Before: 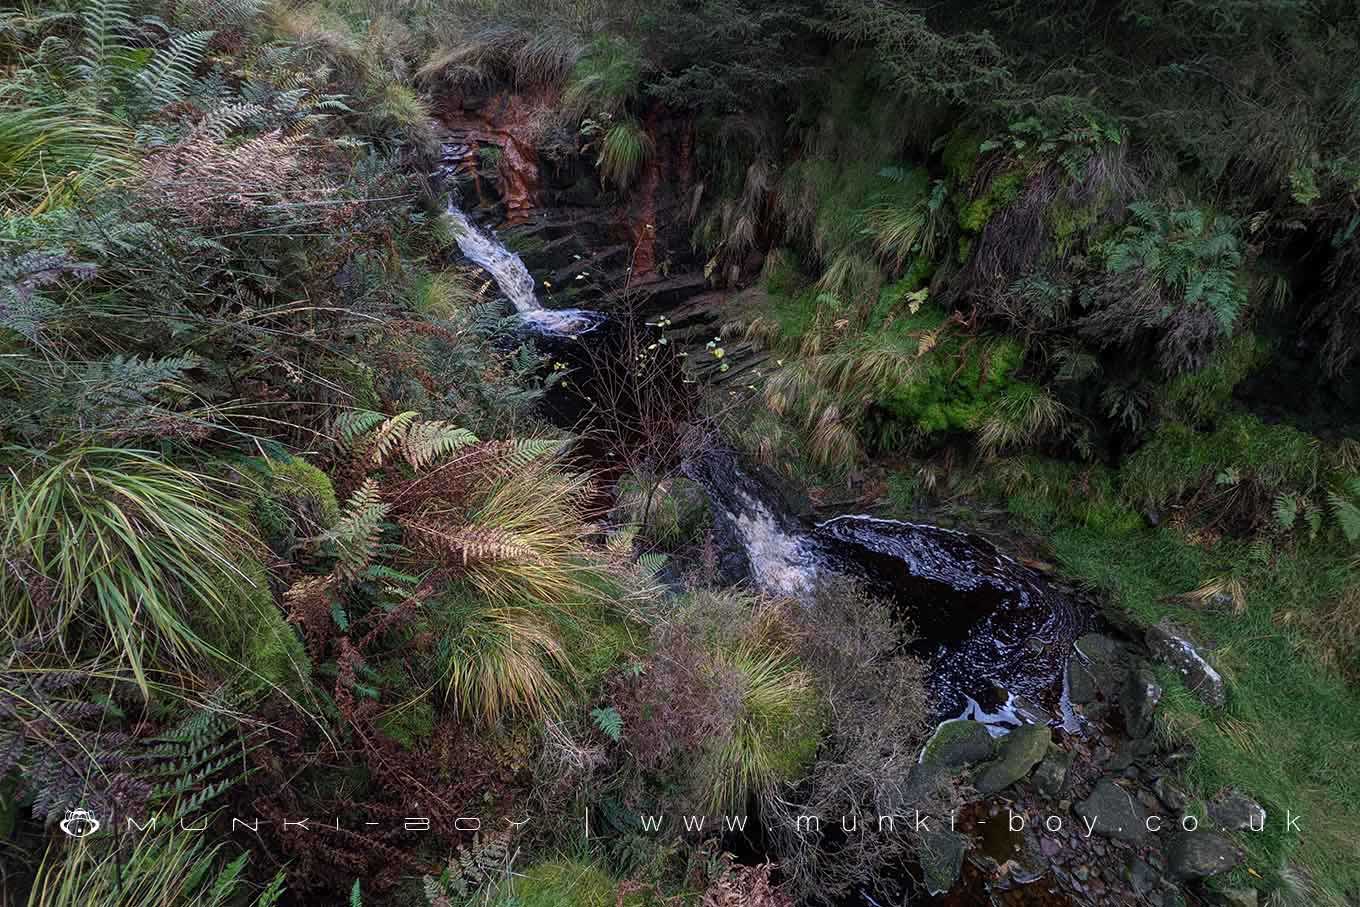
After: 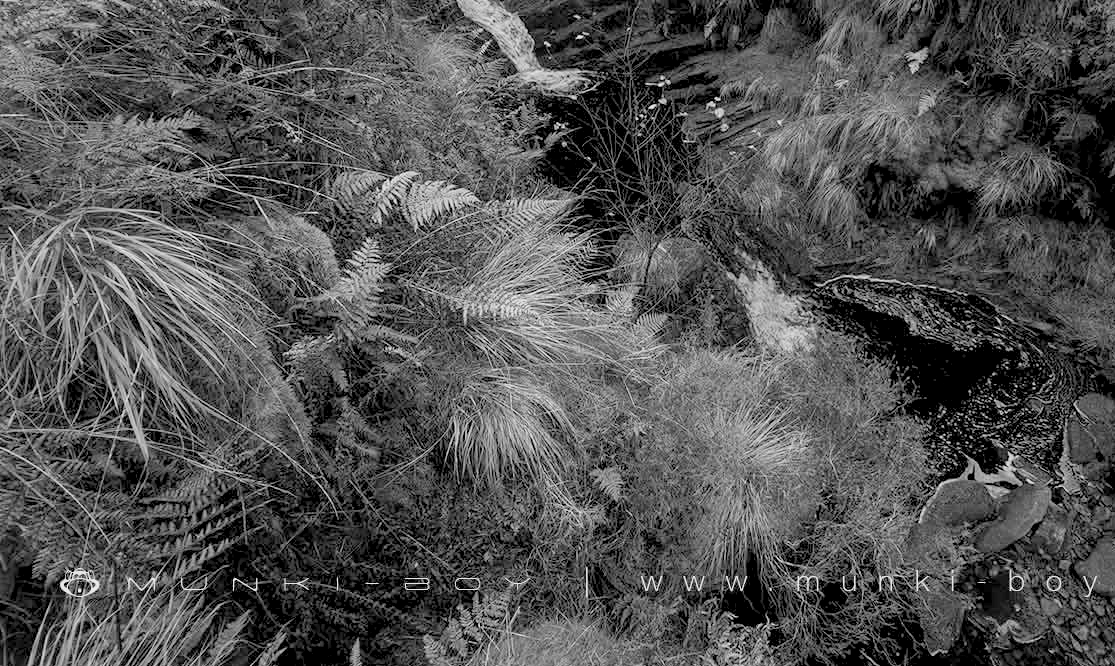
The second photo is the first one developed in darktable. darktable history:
color balance rgb: shadows lift › chroma 1%, shadows lift › hue 240.84°, highlights gain › chroma 2%, highlights gain › hue 73.2°, global offset › luminance -0.5%, perceptual saturation grading › global saturation 20%, perceptual saturation grading › highlights -25%, perceptual saturation grading › shadows 50%, global vibrance 25.26%
crop: top 26.531%, right 17.959%
contrast brightness saturation: contrast 0.1, brightness 0.3, saturation 0.14
monochrome: a -92.57, b 58.91
